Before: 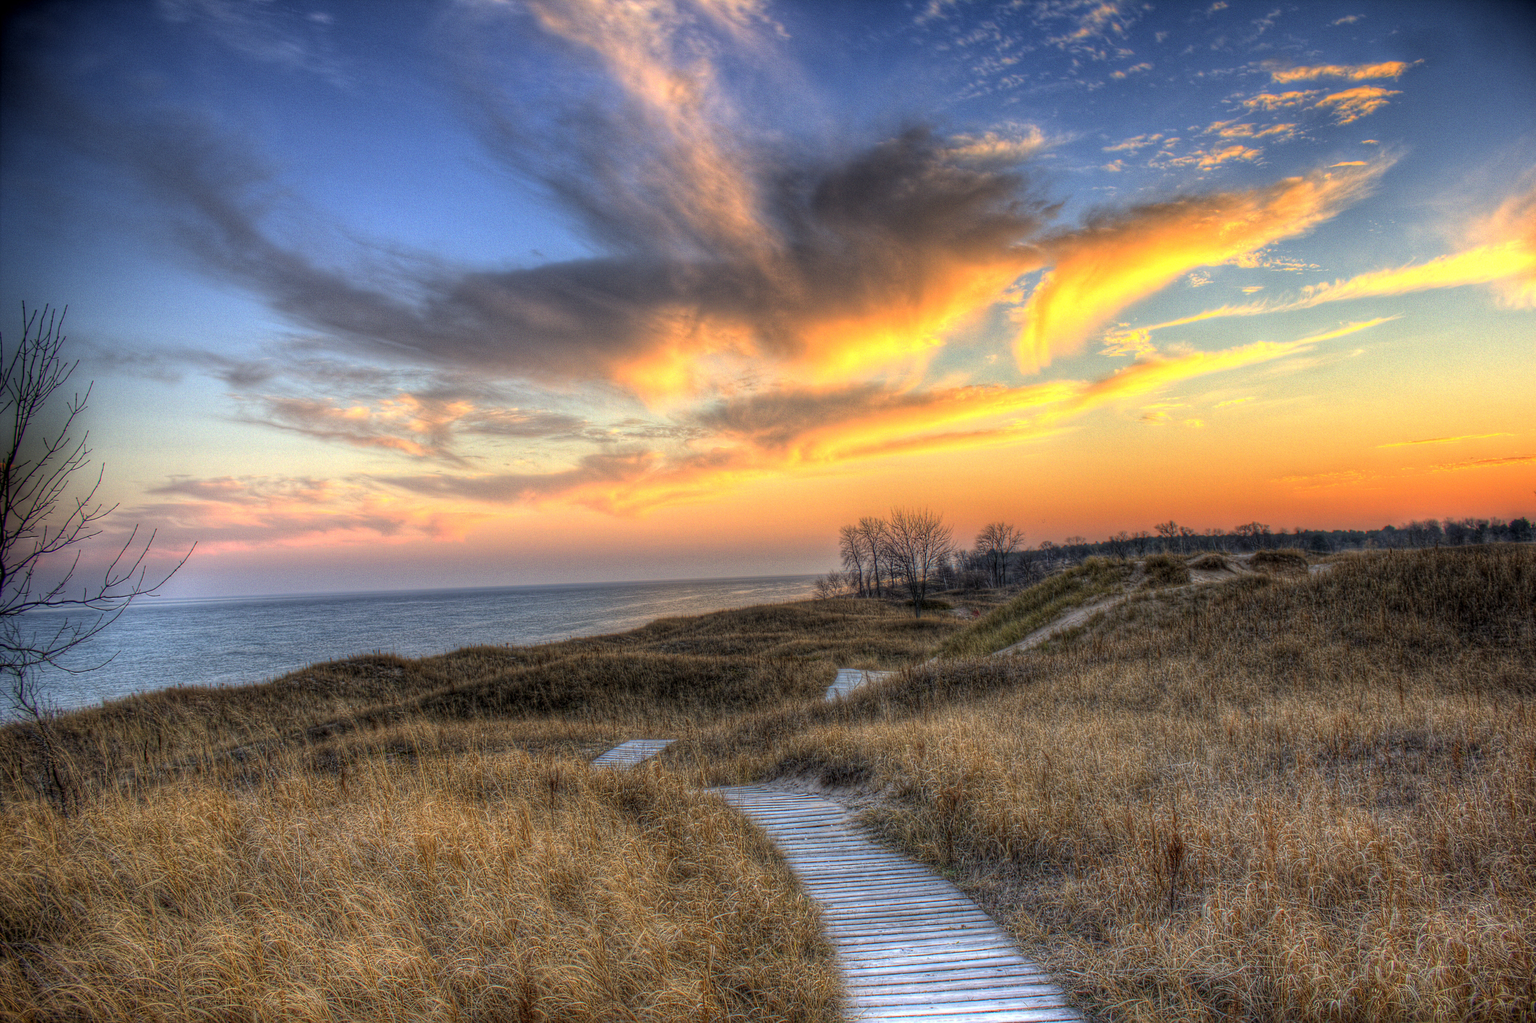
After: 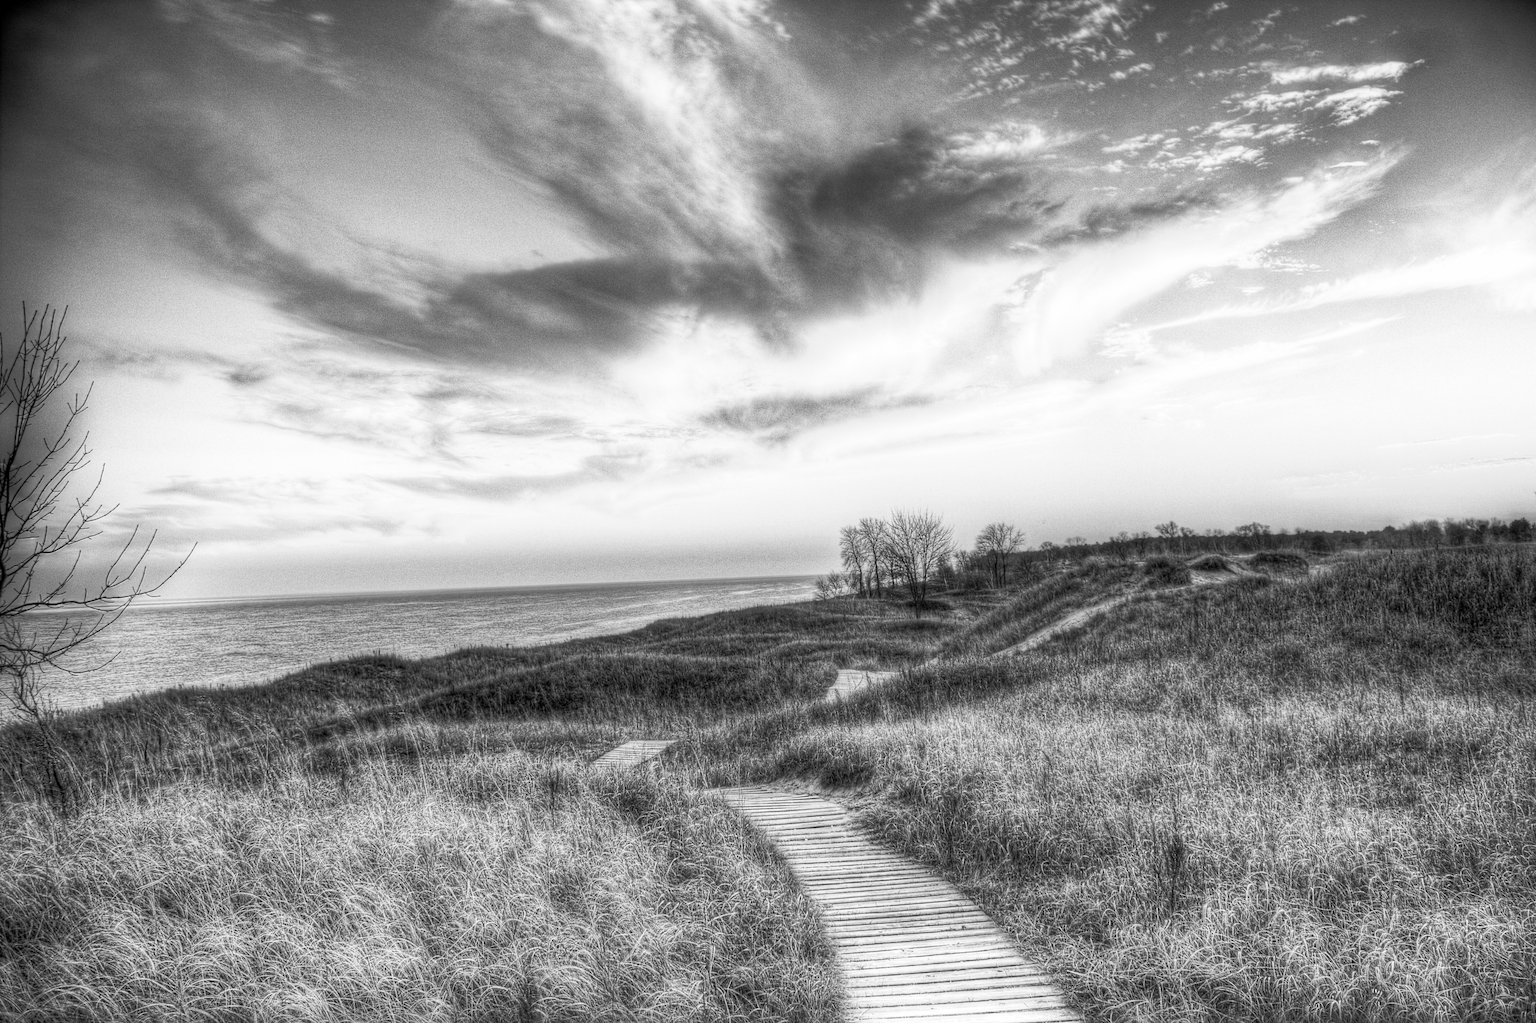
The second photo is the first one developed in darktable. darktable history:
contrast brightness saturation: contrast 0.53, brightness 0.47, saturation -1
shadows and highlights: on, module defaults
